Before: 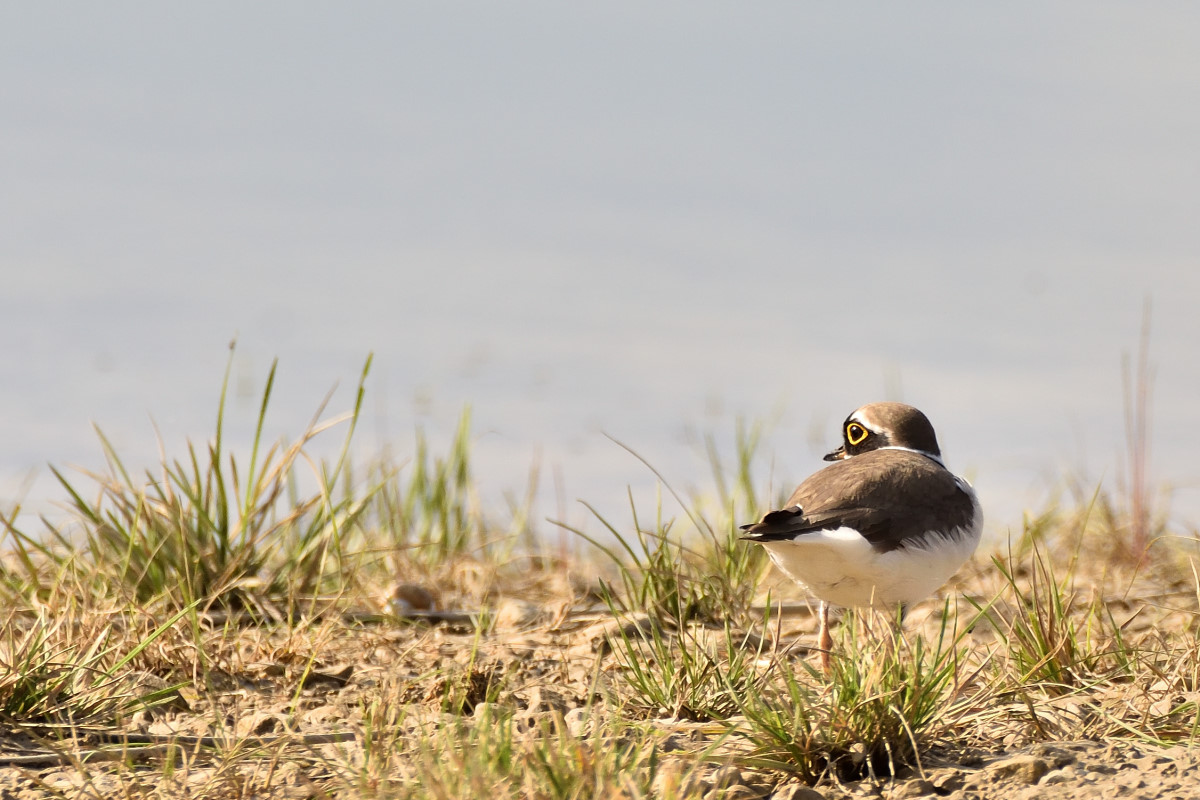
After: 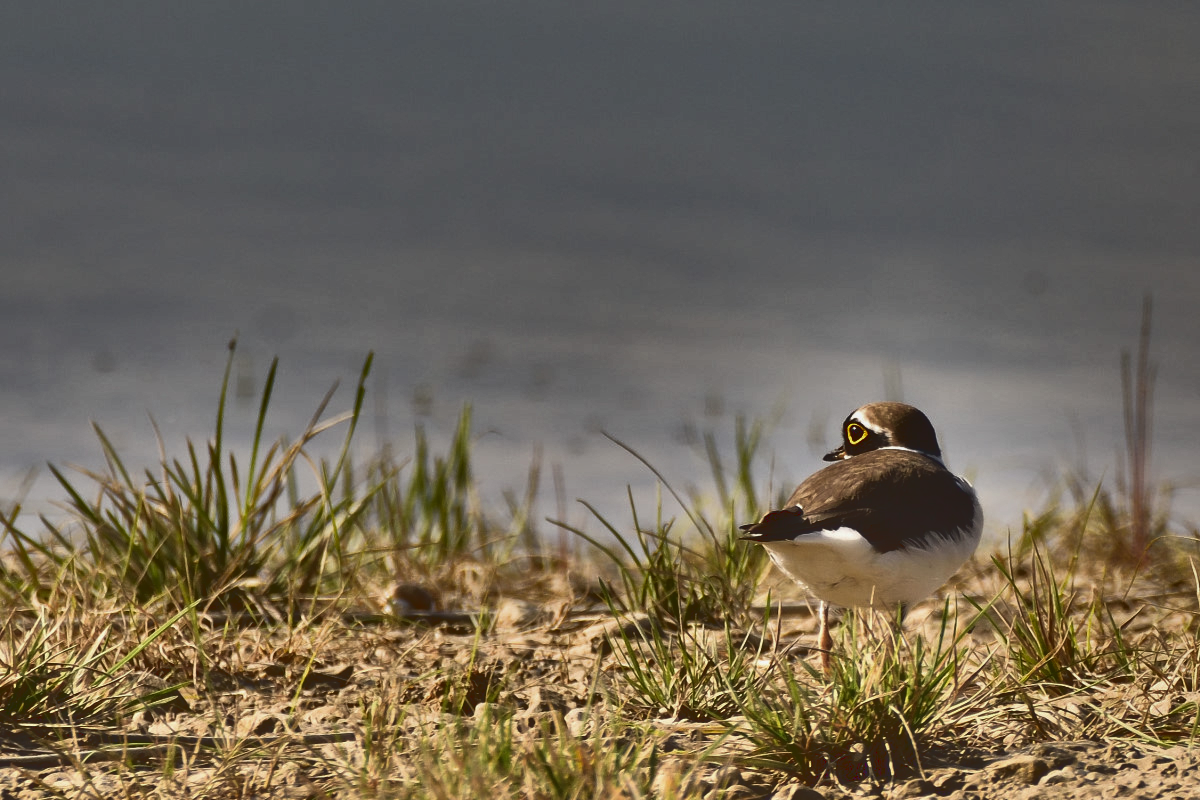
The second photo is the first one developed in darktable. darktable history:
base curve: curves: ch0 [(0, 0.02) (0.083, 0.036) (1, 1)]
shadows and highlights: radius 123.03, shadows 98.59, white point adjustment -3.15, highlights -98.35, soften with gaussian
